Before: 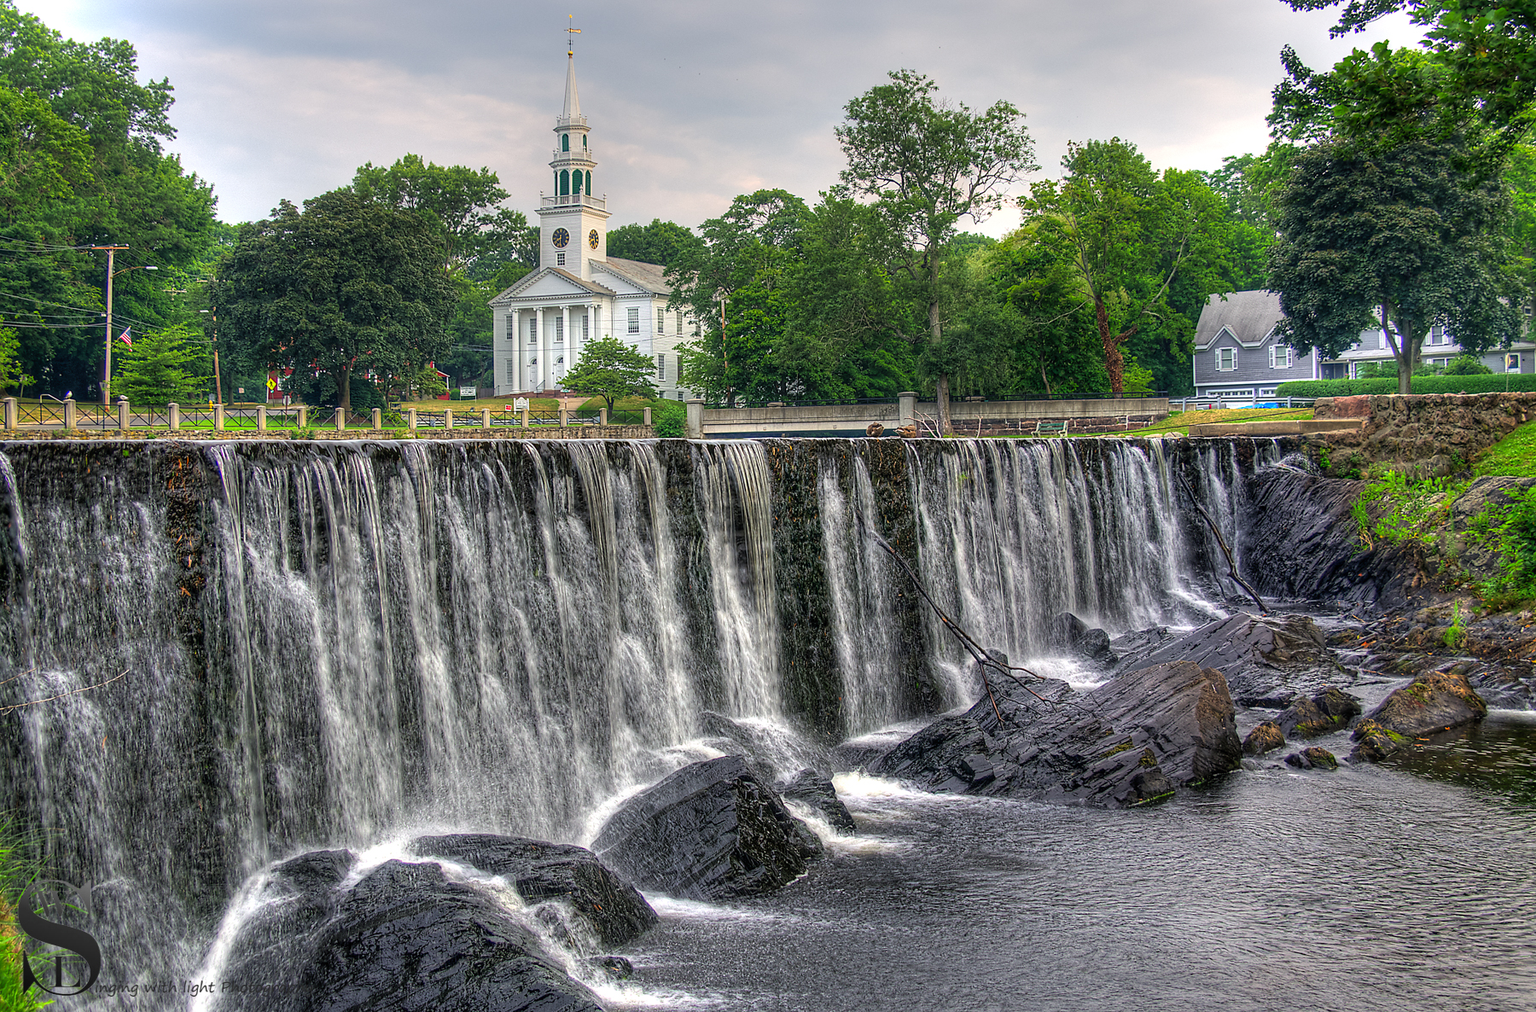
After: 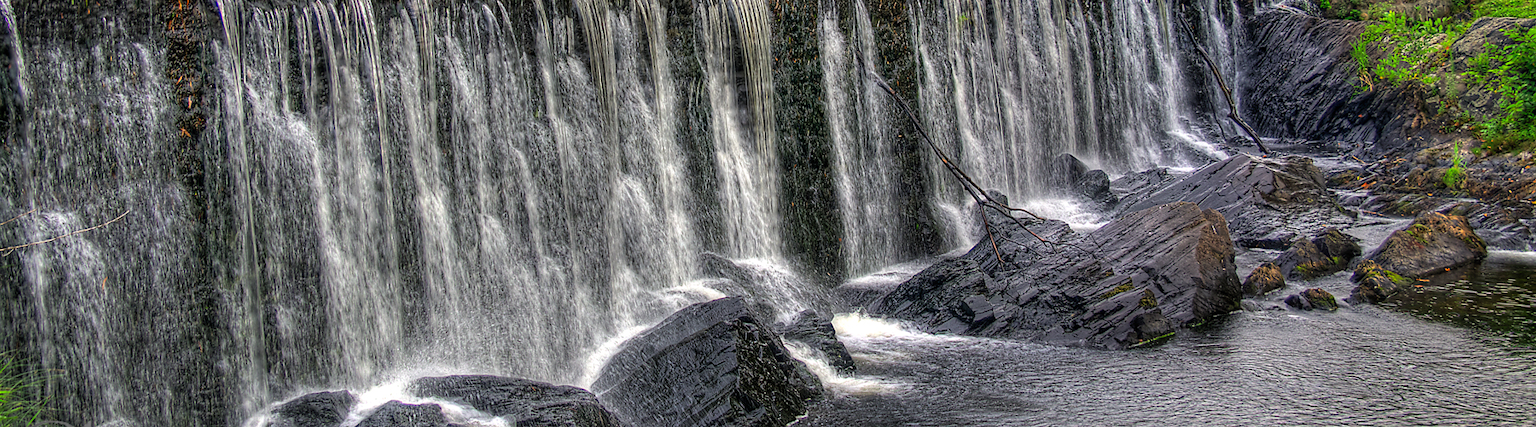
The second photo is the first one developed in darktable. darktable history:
crop: top 45.381%, bottom 12.293%
